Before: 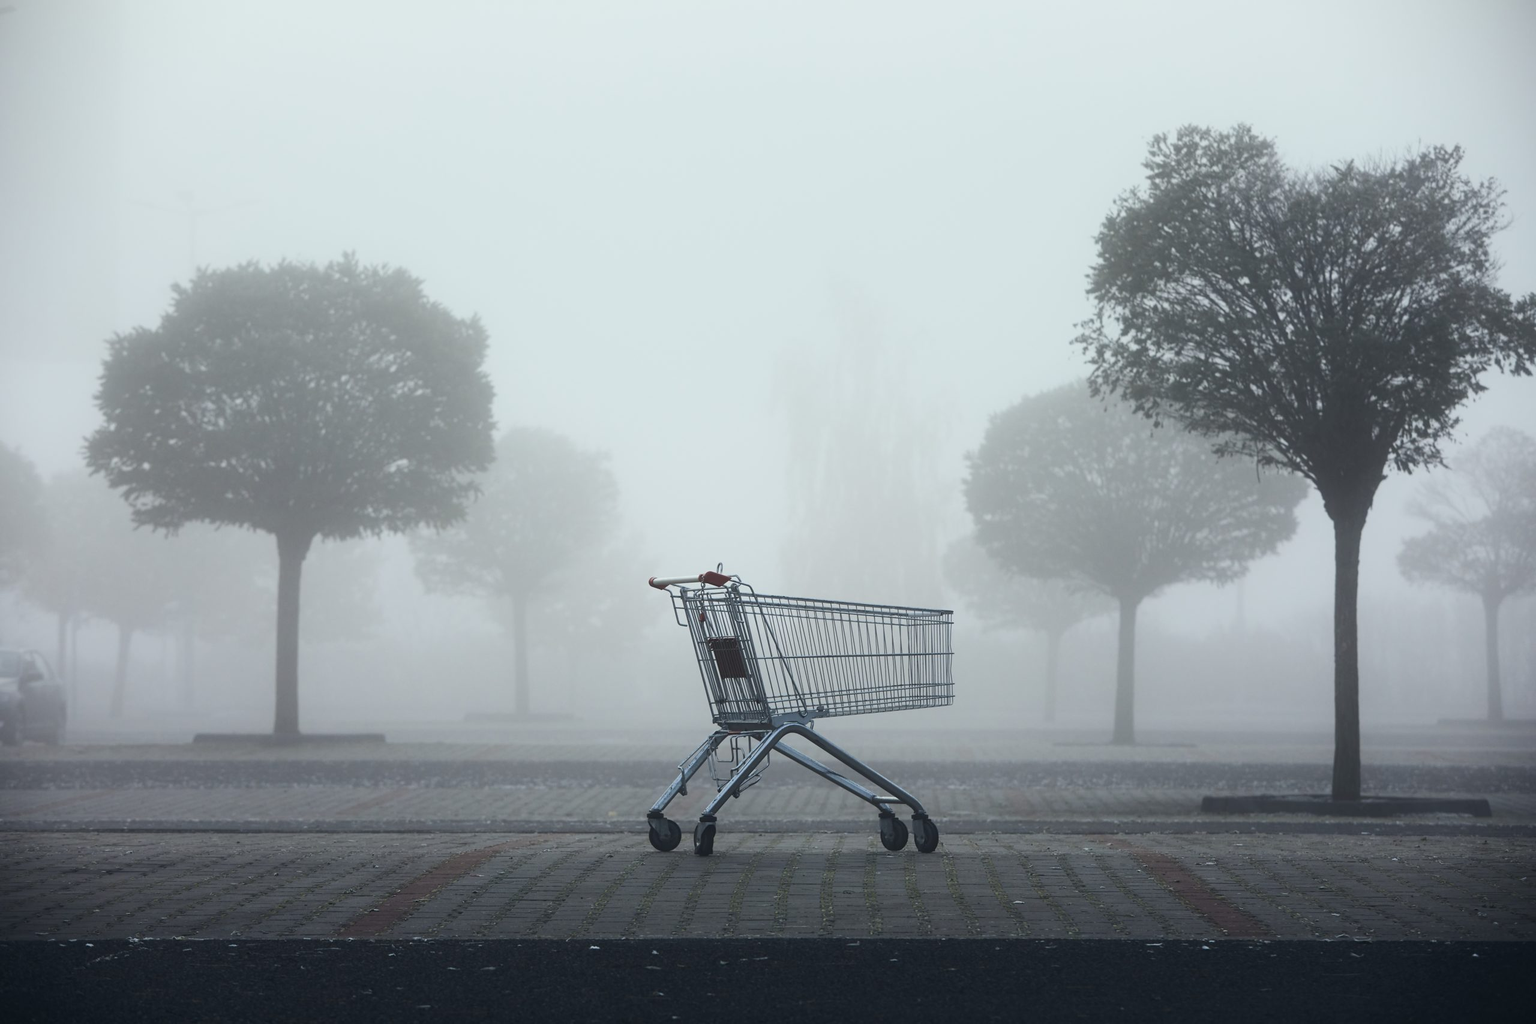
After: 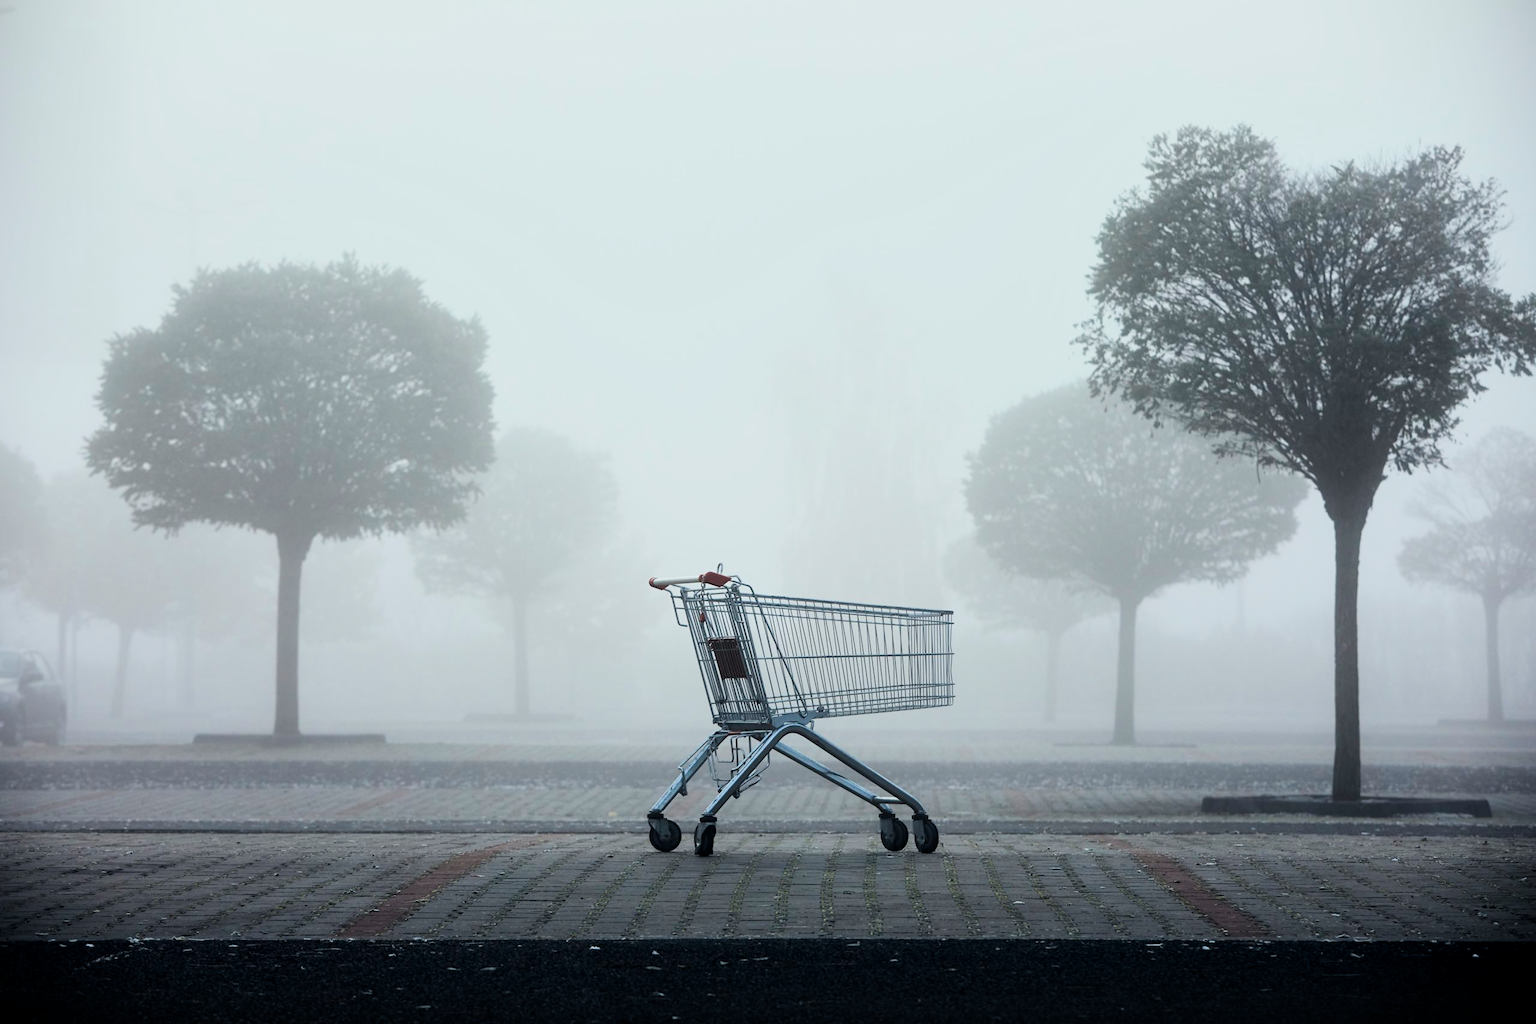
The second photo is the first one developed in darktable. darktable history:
filmic rgb: black relative exposure -7.75 EV, white relative exposure 4.4 EV, threshold 3 EV, target black luminance 0%, hardness 3.76, latitude 50.51%, contrast 1.074, highlights saturation mix 10%, shadows ↔ highlights balance -0.22%, color science v4 (2020), enable highlight reconstruction true
exposure: exposure 0.485 EV, compensate highlight preservation false
local contrast: mode bilateral grid, contrast 20, coarseness 50, detail 120%, midtone range 0.2
